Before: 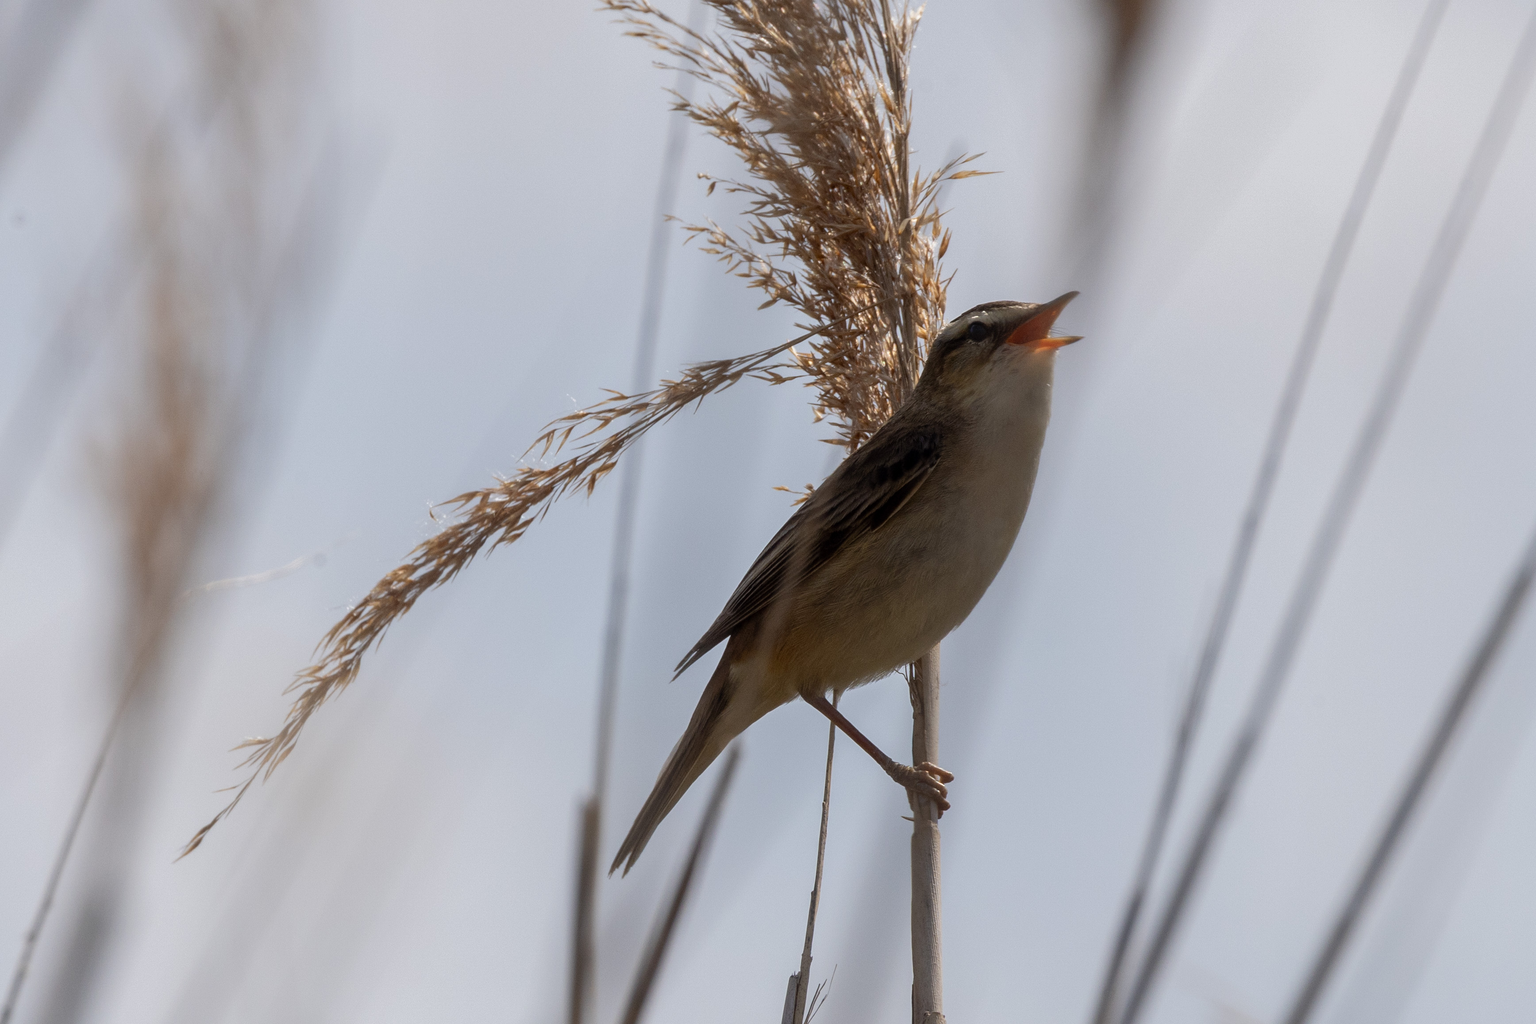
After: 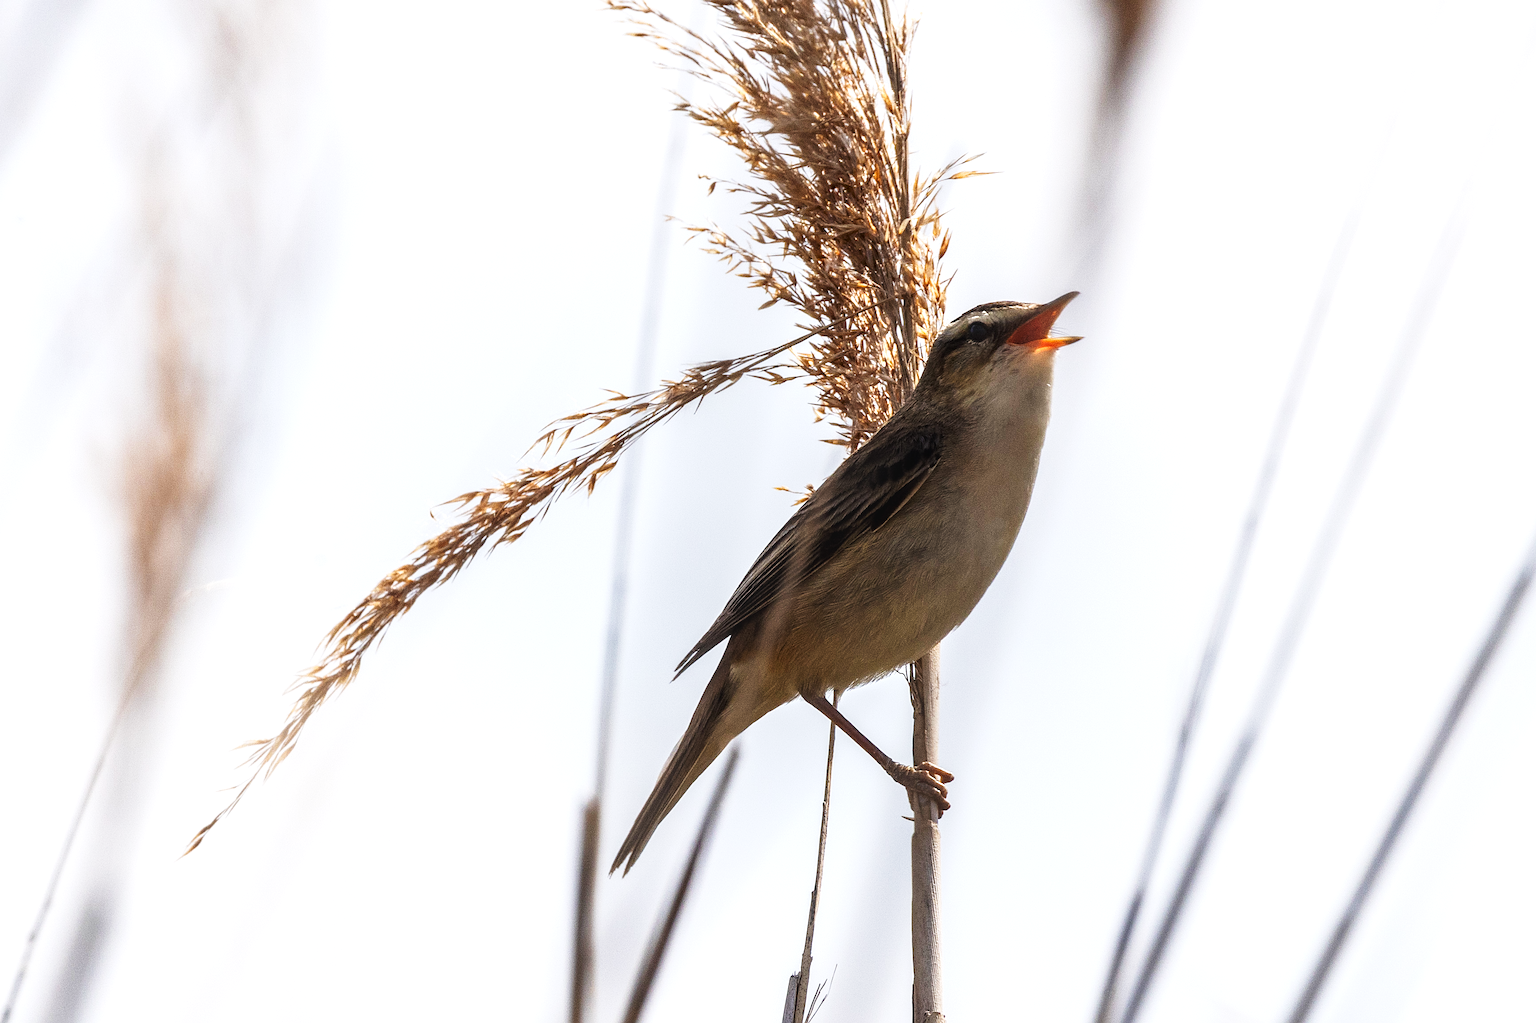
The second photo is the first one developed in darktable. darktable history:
tone curve: curves: ch0 [(0, 0) (0.004, 0.001) (0.133, 0.078) (0.325, 0.241) (0.832, 0.917) (1, 1)], preserve colors none
sharpen: on, module defaults
local contrast: on, module defaults
exposure: exposure 1 EV, compensate highlight preservation false
